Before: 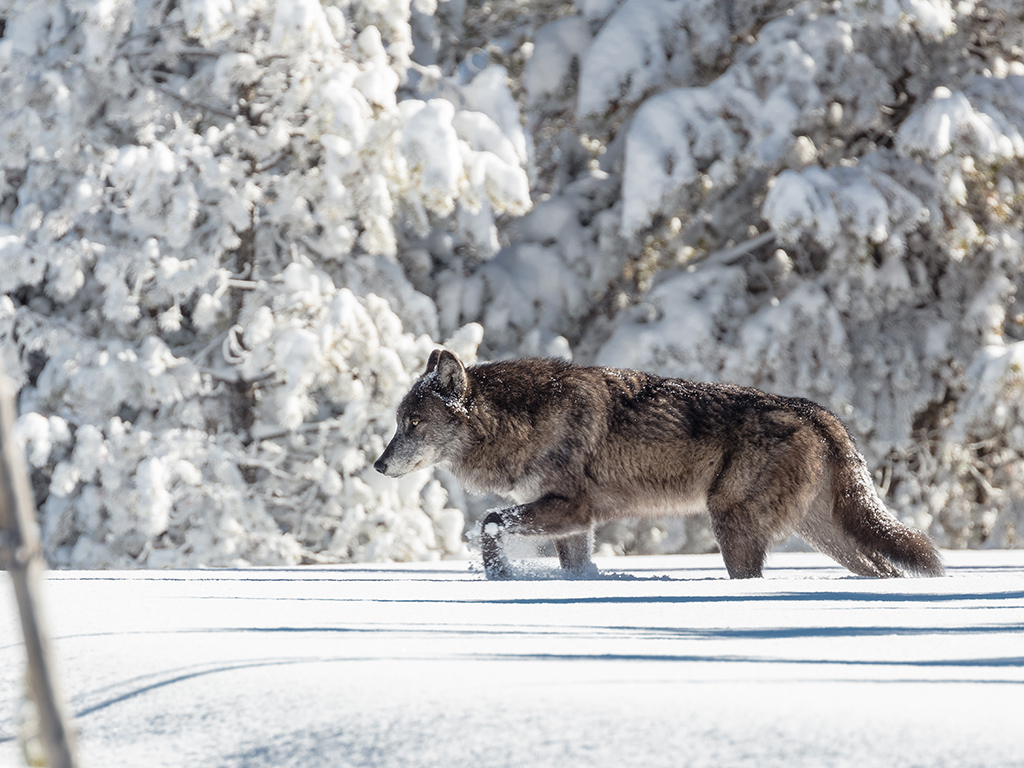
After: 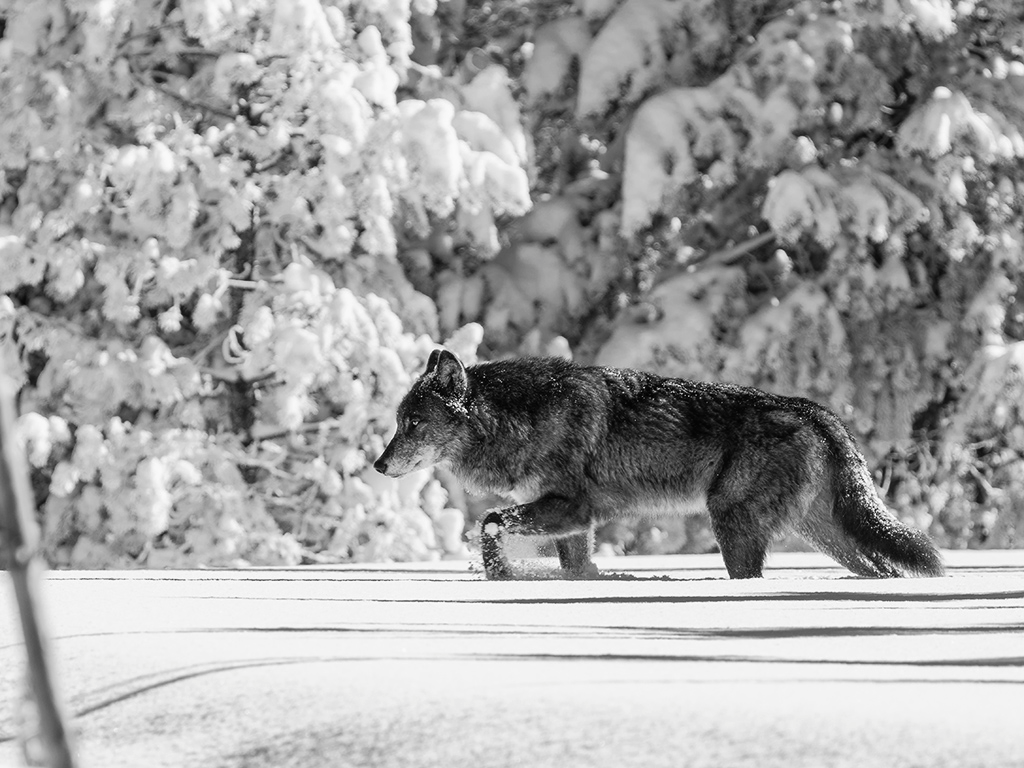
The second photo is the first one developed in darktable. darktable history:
tone curve: curves: ch0 [(0, 0) (0.003, 0.008) (0.011, 0.011) (0.025, 0.014) (0.044, 0.021) (0.069, 0.029) (0.1, 0.042) (0.136, 0.06) (0.177, 0.09) (0.224, 0.126) (0.277, 0.177) (0.335, 0.243) (0.399, 0.31) (0.468, 0.388) (0.543, 0.484) (0.623, 0.585) (0.709, 0.683) (0.801, 0.775) (0.898, 0.873) (1, 1)], preserve colors none
color look up table: target L [92, 87.05, 79.88, 84.91, 74.78, 69.61, 67, 64.23, 59.02, 63.22, 38.66, 42.78, 29.73, 14.2, 4.68, 200.37, 78.43, 79.16, 75.88, 68.87, 64.23, 57.09, 55.28, 57.35, 52.01, 34.88, 28.41, 25.32, 21.25, 91.64, 86.34, 75.88, 65.87, 67.24, 51.49, 57.61, 49.9, 59.02, 41.14, 45.35, 43.19, 37.82, 22.62, 17.06, 9.263, 80.24, 73.19, 64.48, 31.74], target a [0.001, 0.001, 0 ×4, 0.001, 0.001, 0, 0, 0.001, 0.001, 0 ×5, 0.001, 0, 0, 0.001 ×5, 0, 0, 0.001, 0, 0.001, 0.001, 0, 0.001 ×5, 0, 0.001, 0.001, 0.001, 0 ×5, 0.001, 0.001, 0.001], target b [-0.001 ×7, -0.007, -0.001, -0.001, -0.003, -0.002, -0.003, 0.002, 0.001, 0, -0.001, -0.001, 0, -0.001, -0.007, -0.006 ×4, -0.003 ×4, -0.001, -0.001, 0, -0.001, -0.007, -0.006, -0.006, -0.006, -0.001, -0.003, -0.006, -0.003, -0.003, 0.003, 0.002, 0.002, -0.001, -0.007, -0.007, -0.005], num patches 49
